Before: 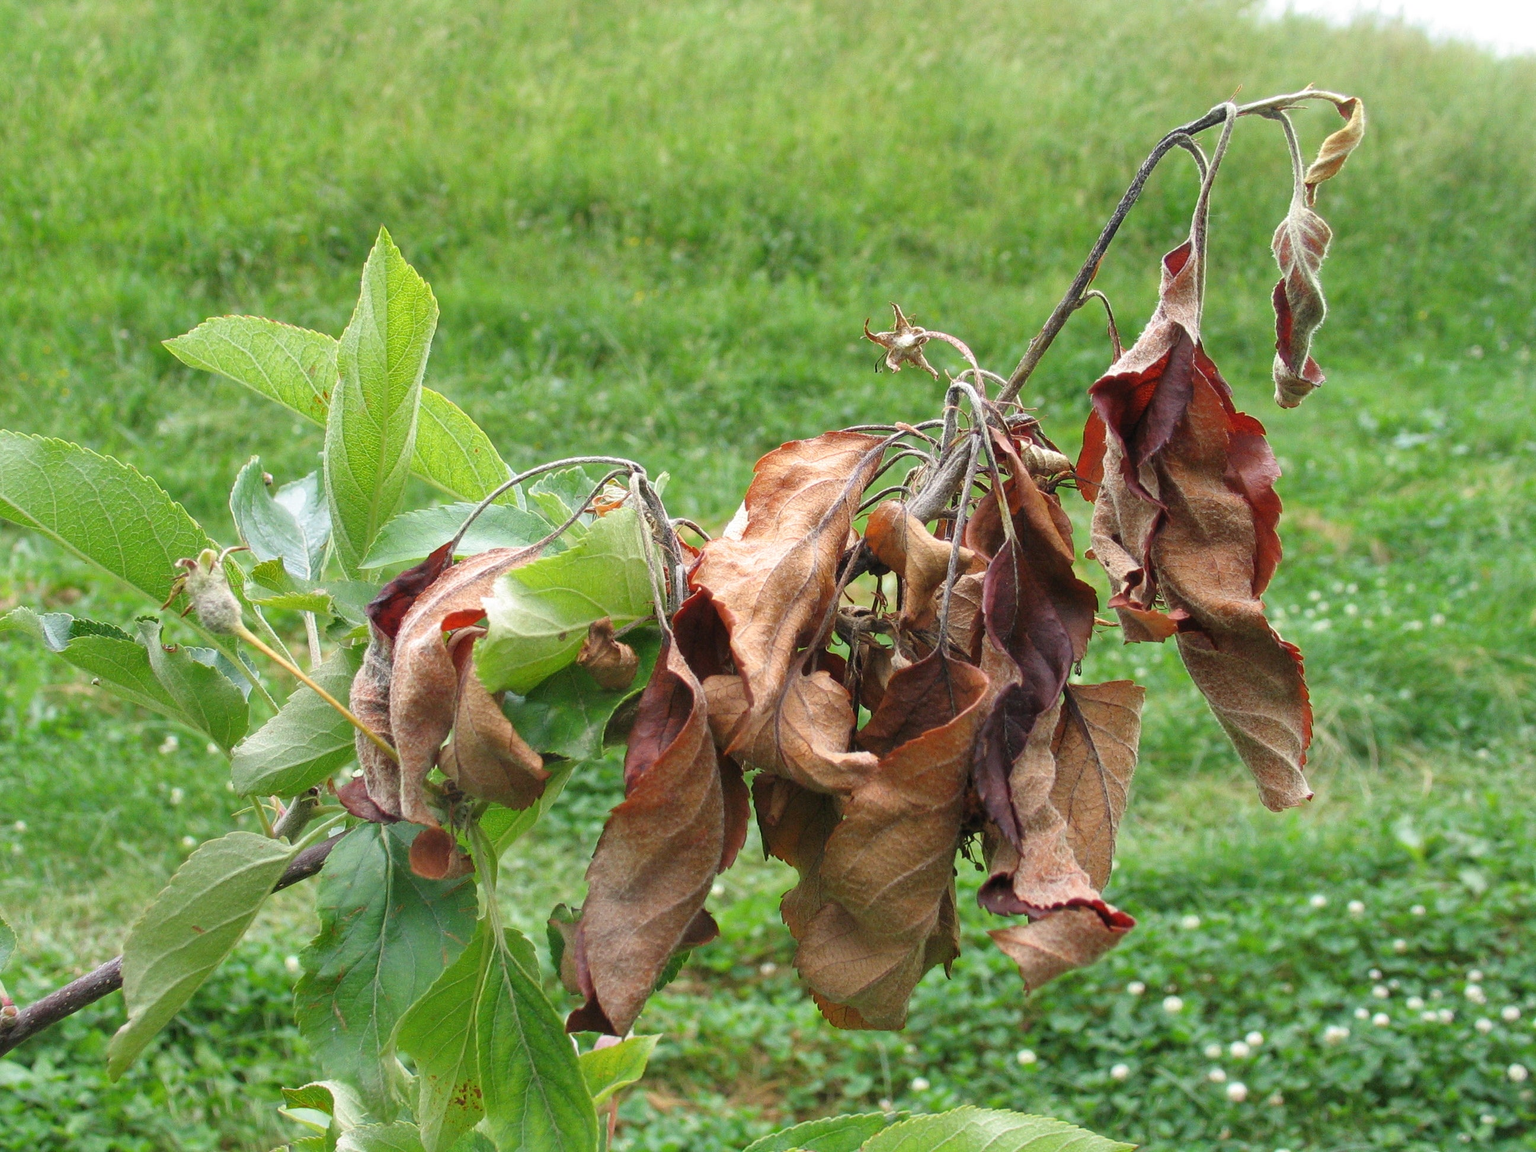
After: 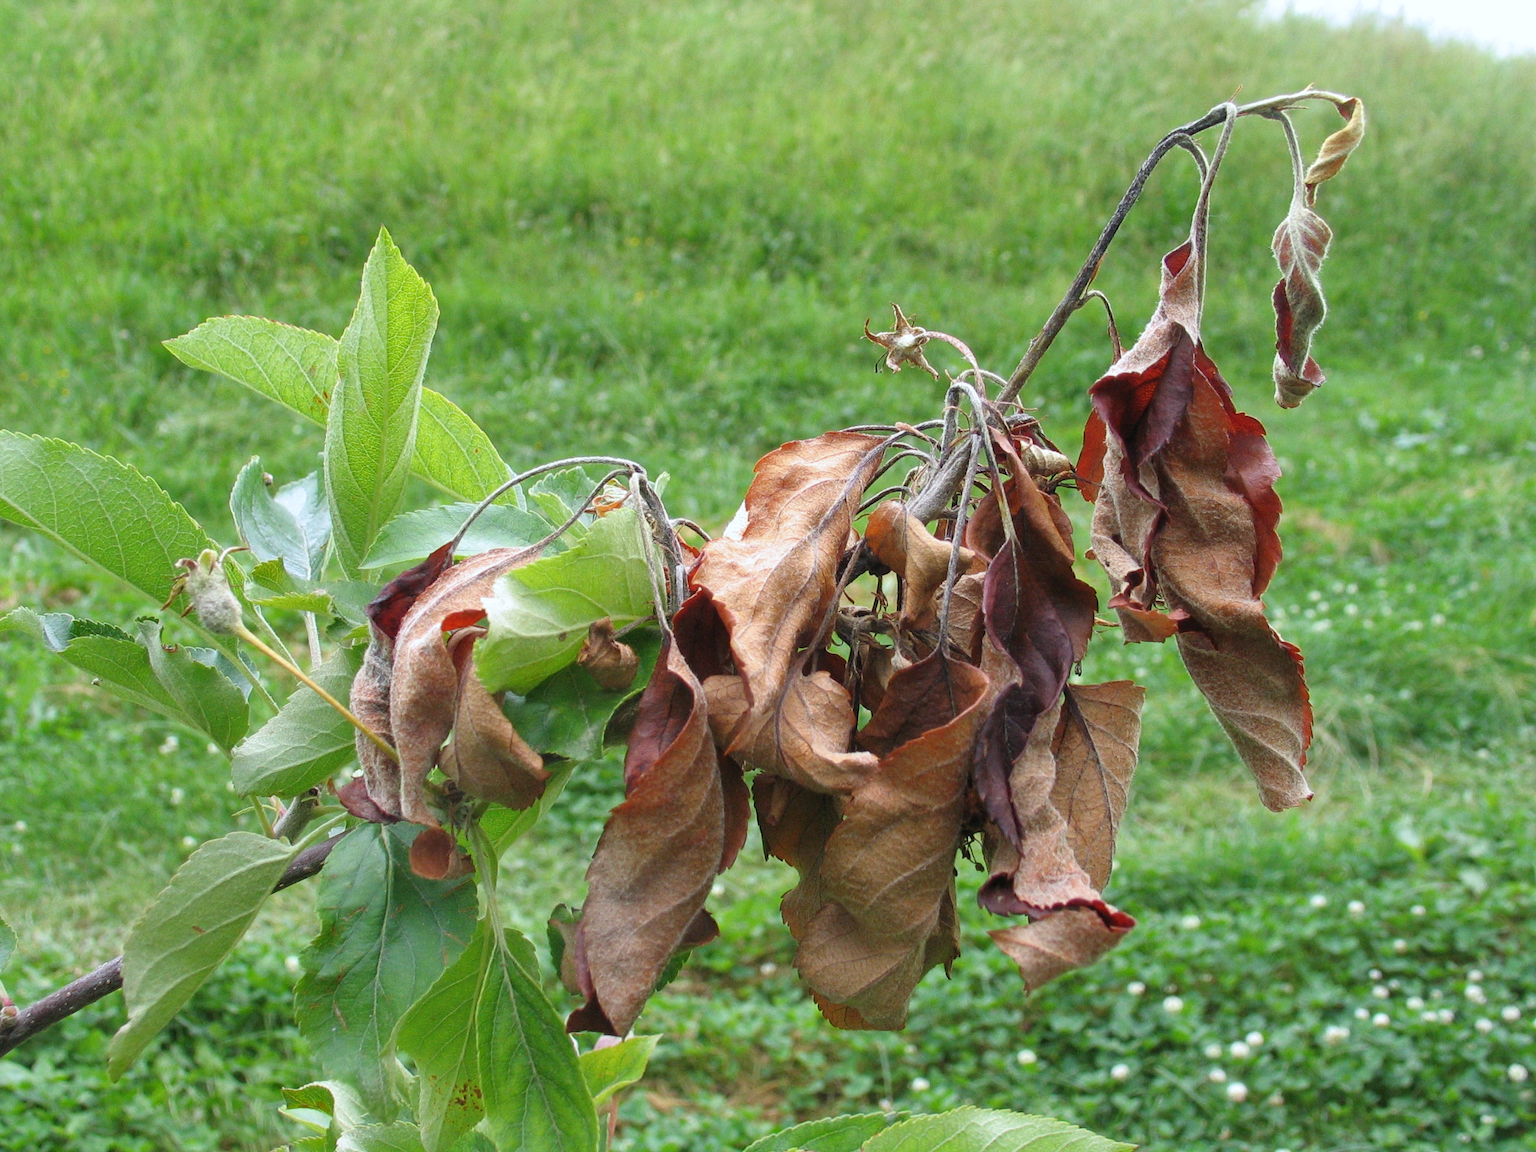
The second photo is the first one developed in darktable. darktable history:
white balance: red 0.967, blue 1.049
exposure: compensate highlight preservation false
